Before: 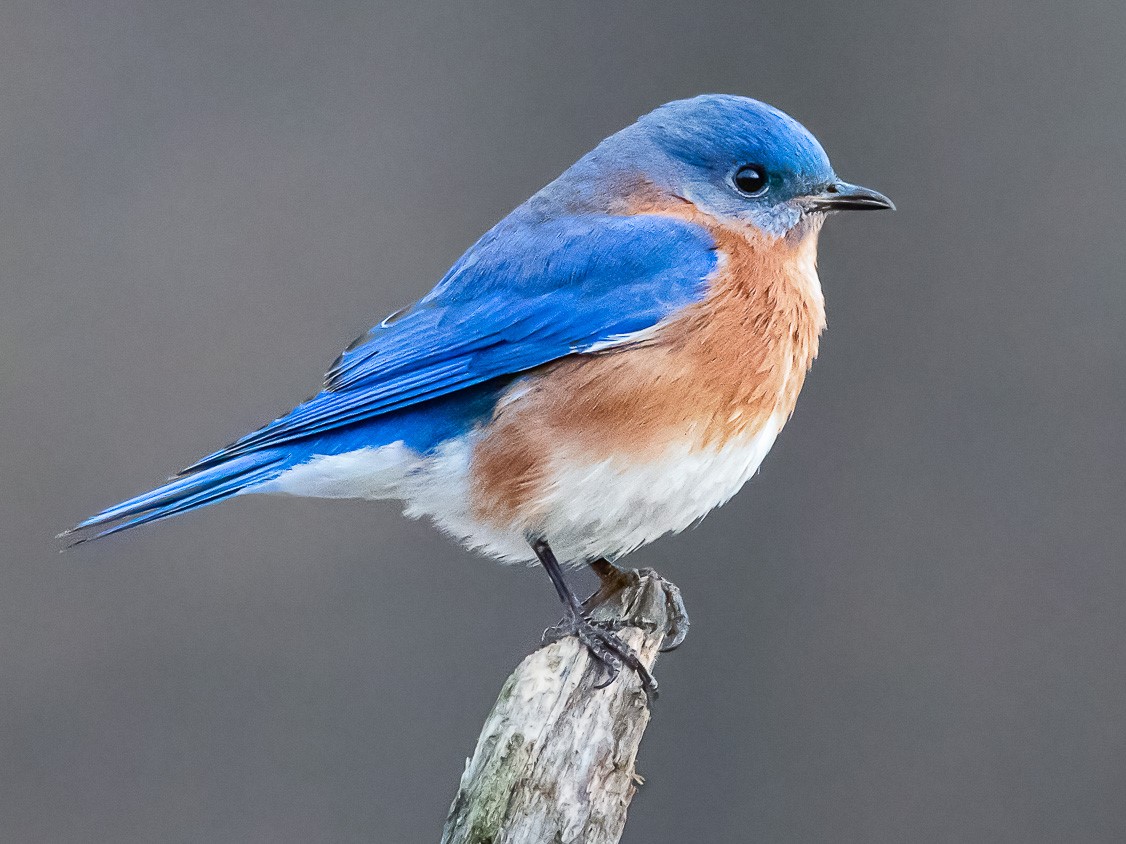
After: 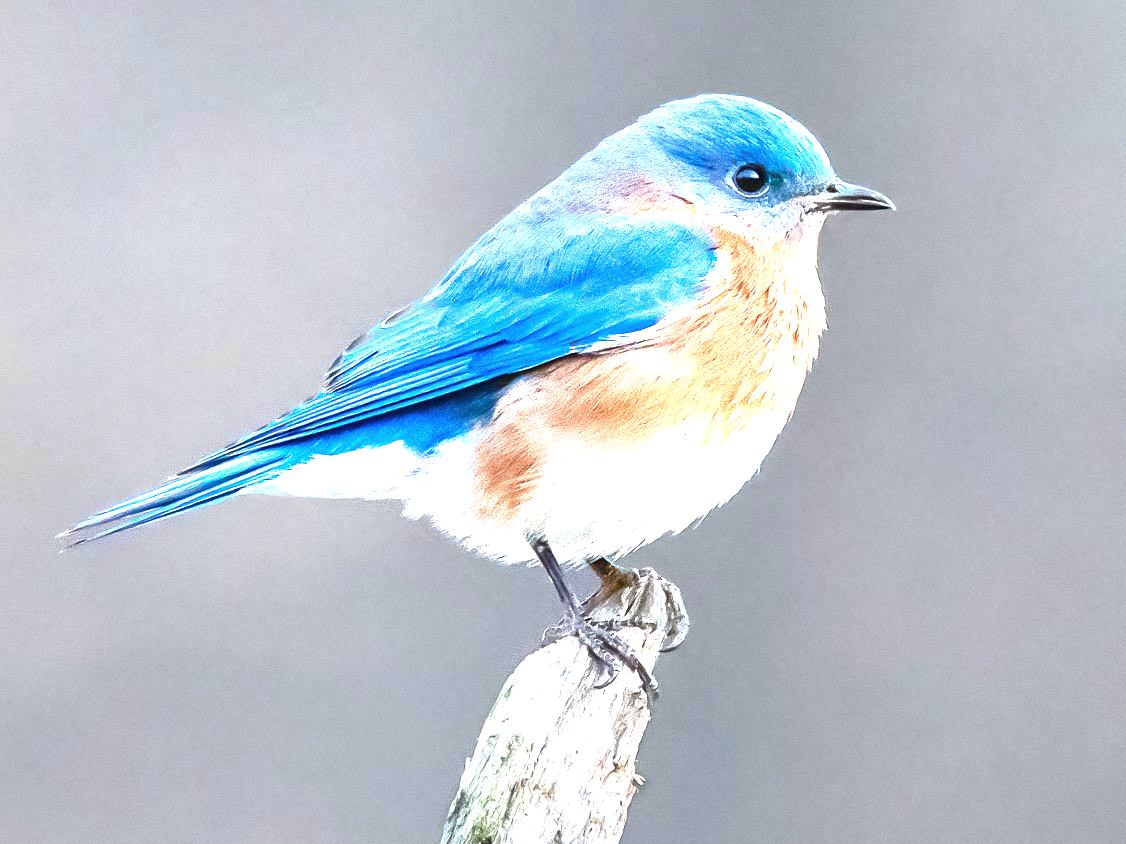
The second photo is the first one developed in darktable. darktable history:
tone equalizer: on, module defaults
exposure: black level correction 0, exposure 1.741 EV, compensate exposure bias true, compensate highlight preservation false
